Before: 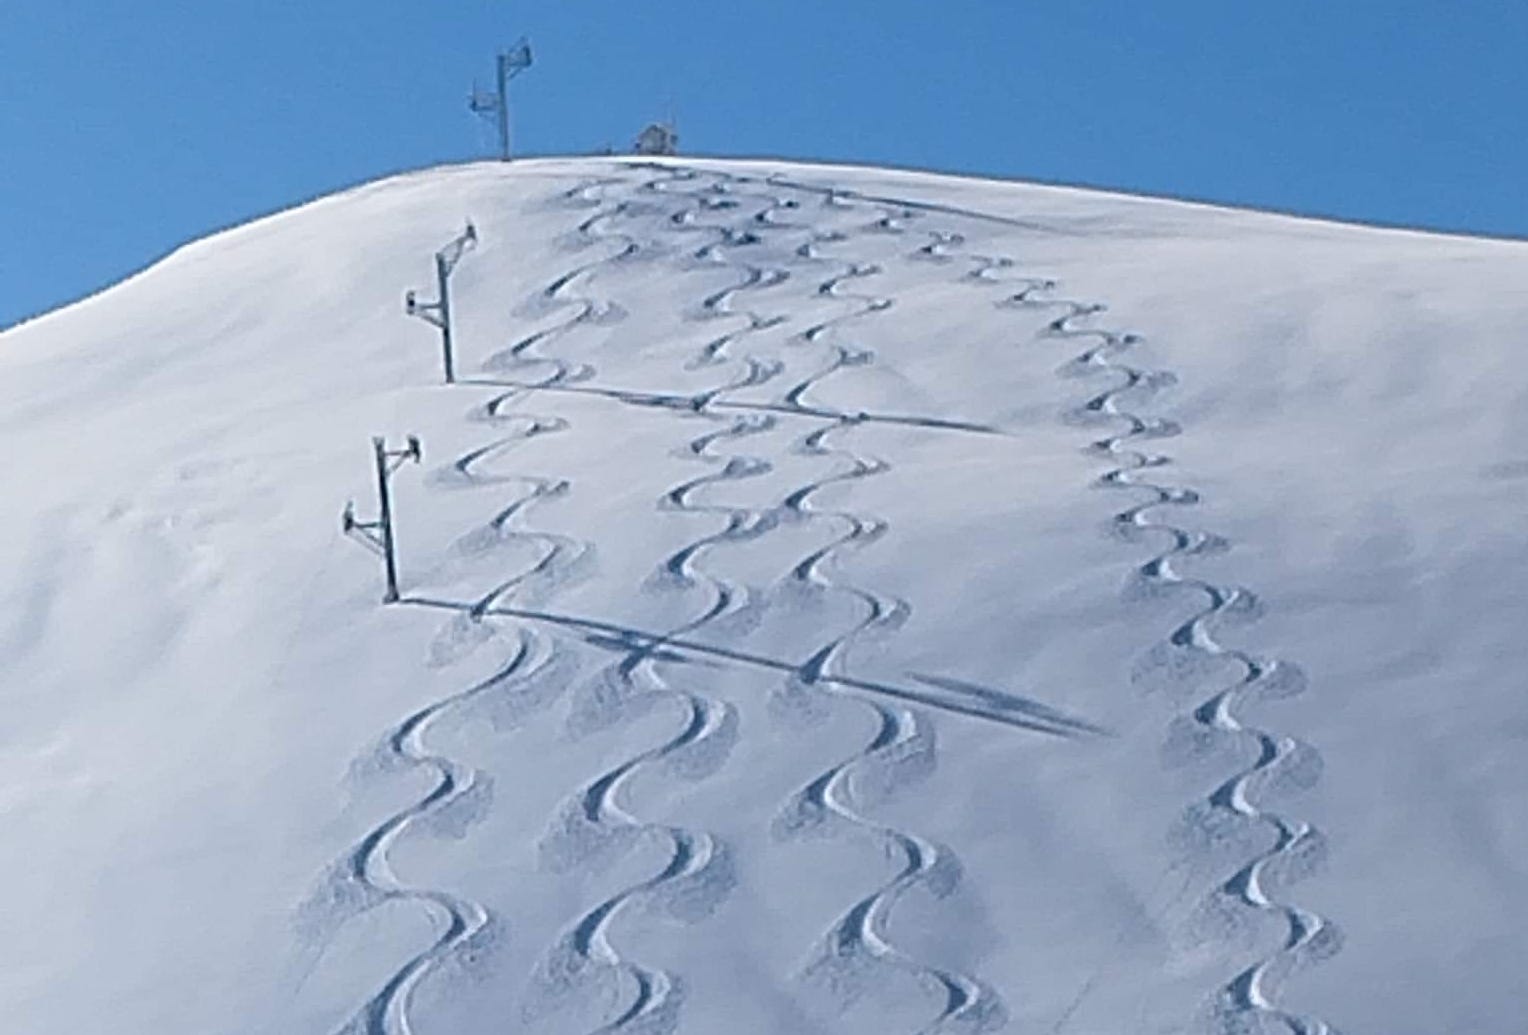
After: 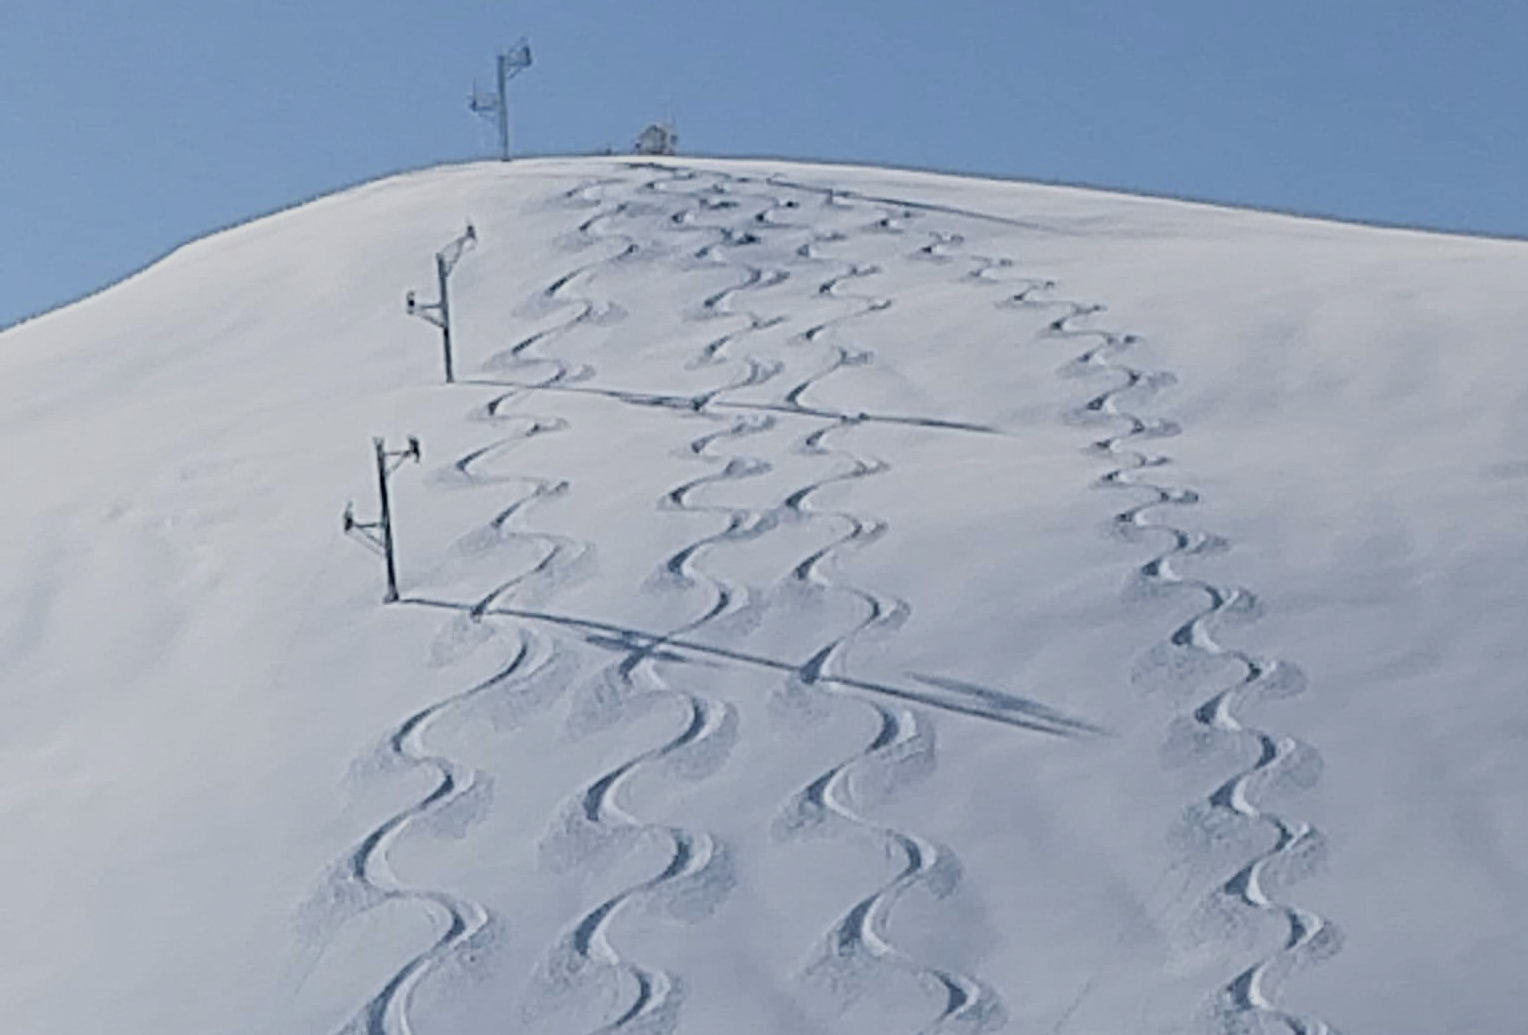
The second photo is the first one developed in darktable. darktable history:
color zones: curves: ch0 [(0, 0.5) (0.125, 0.4) (0.25, 0.5) (0.375, 0.4) (0.5, 0.4) (0.625, 0.6) (0.75, 0.6) (0.875, 0.5)]; ch1 [(0, 0.35) (0.125, 0.45) (0.25, 0.35) (0.375, 0.35) (0.5, 0.35) (0.625, 0.35) (0.75, 0.45) (0.875, 0.35)]; ch2 [(0, 0.6) (0.125, 0.5) (0.25, 0.5) (0.375, 0.6) (0.5, 0.6) (0.625, 0.5) (0.75, 0.5) (0.875, 0.5)]
contrast brightness saturation: saturation -0.174
filmic rgb: black relative exposure -7.65 EV, white relative exposure 4.56 EV, hardness 3.61, contrast 0.999
